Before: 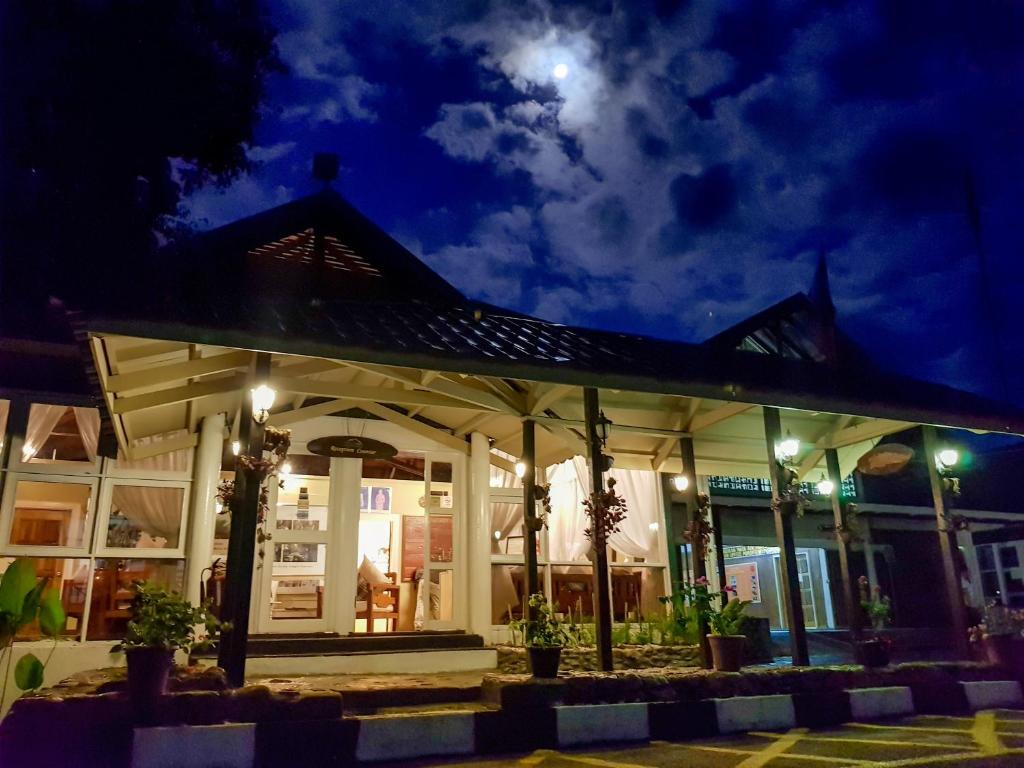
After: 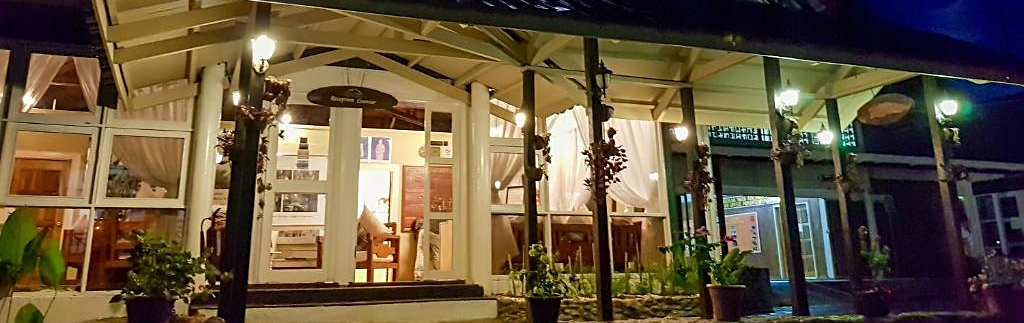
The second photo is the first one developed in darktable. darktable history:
sharpen: amount 0.491
exposure: compensate exposure bias true, compensate highlight preservation false
crop: top 45.603%, bottom 12.286%
